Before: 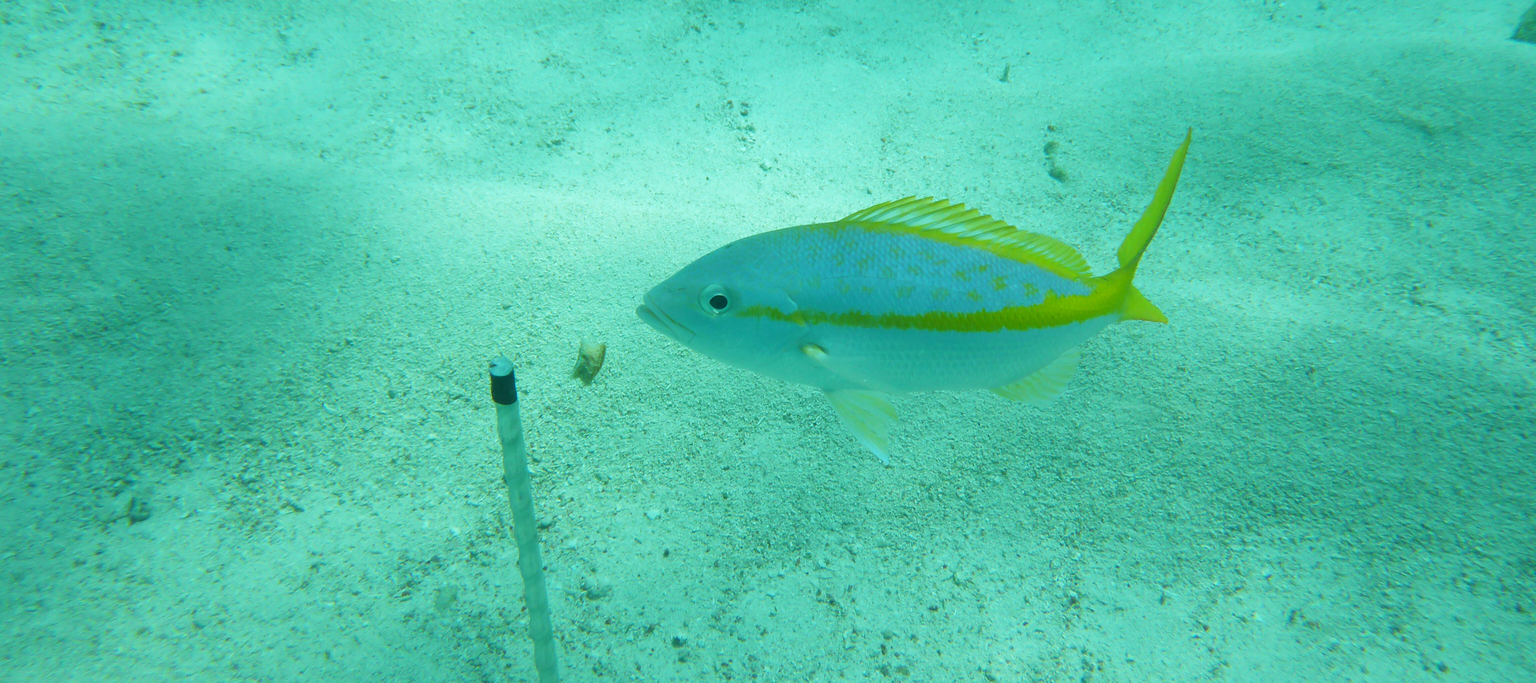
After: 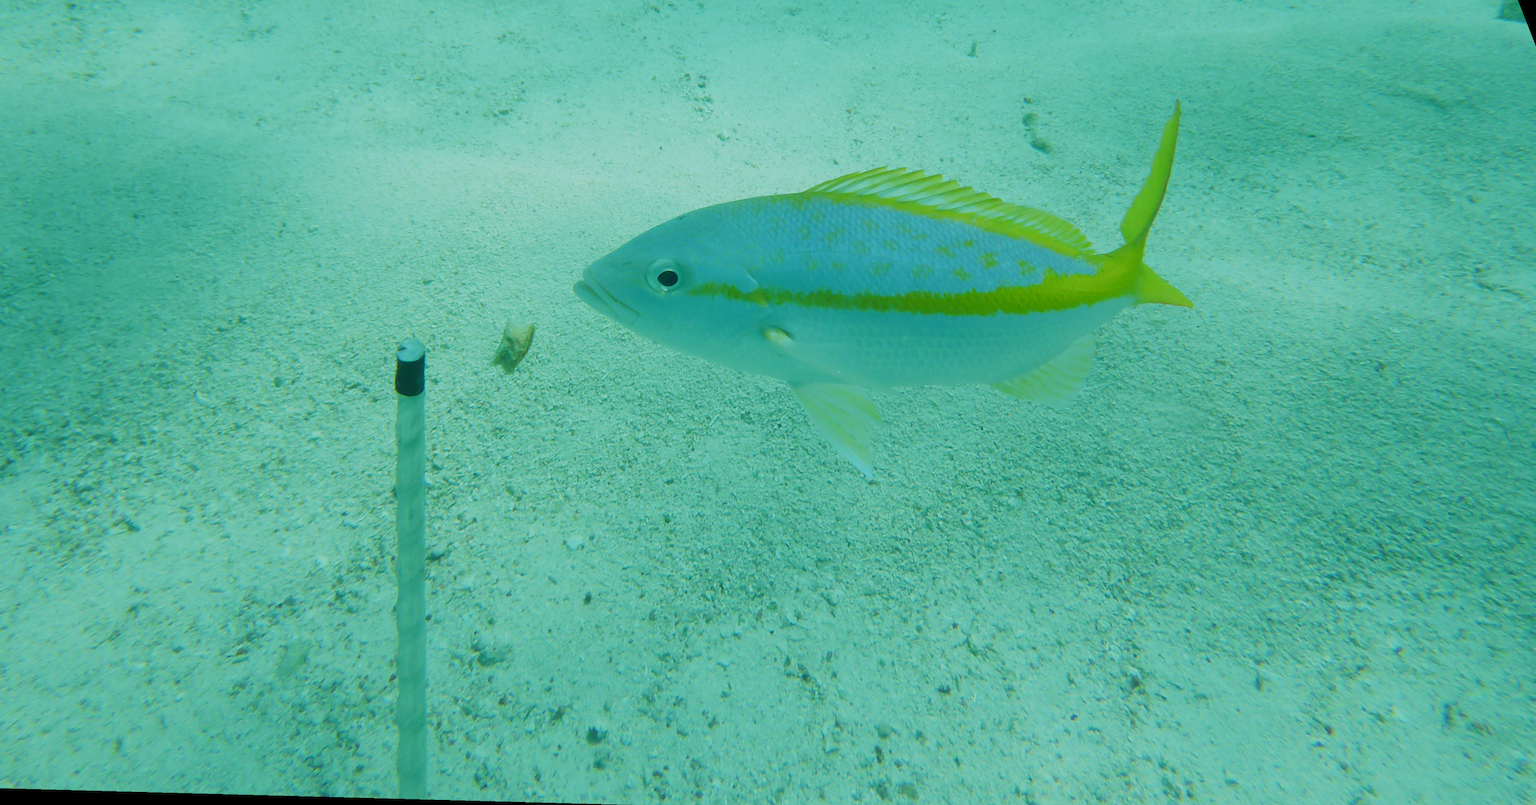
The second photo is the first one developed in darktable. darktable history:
filmic rgb: black relative exposure -7.65 EV, white relative exposure 4.56 EV, hardness 3.61
rotate and perspective: rotation 0.72°, lens shift (vertical) -0.352, lens shift (horizontal) -0.051, crop left 0.152, crop right 0.859, crop top 0.019, crop bottom 0.964
